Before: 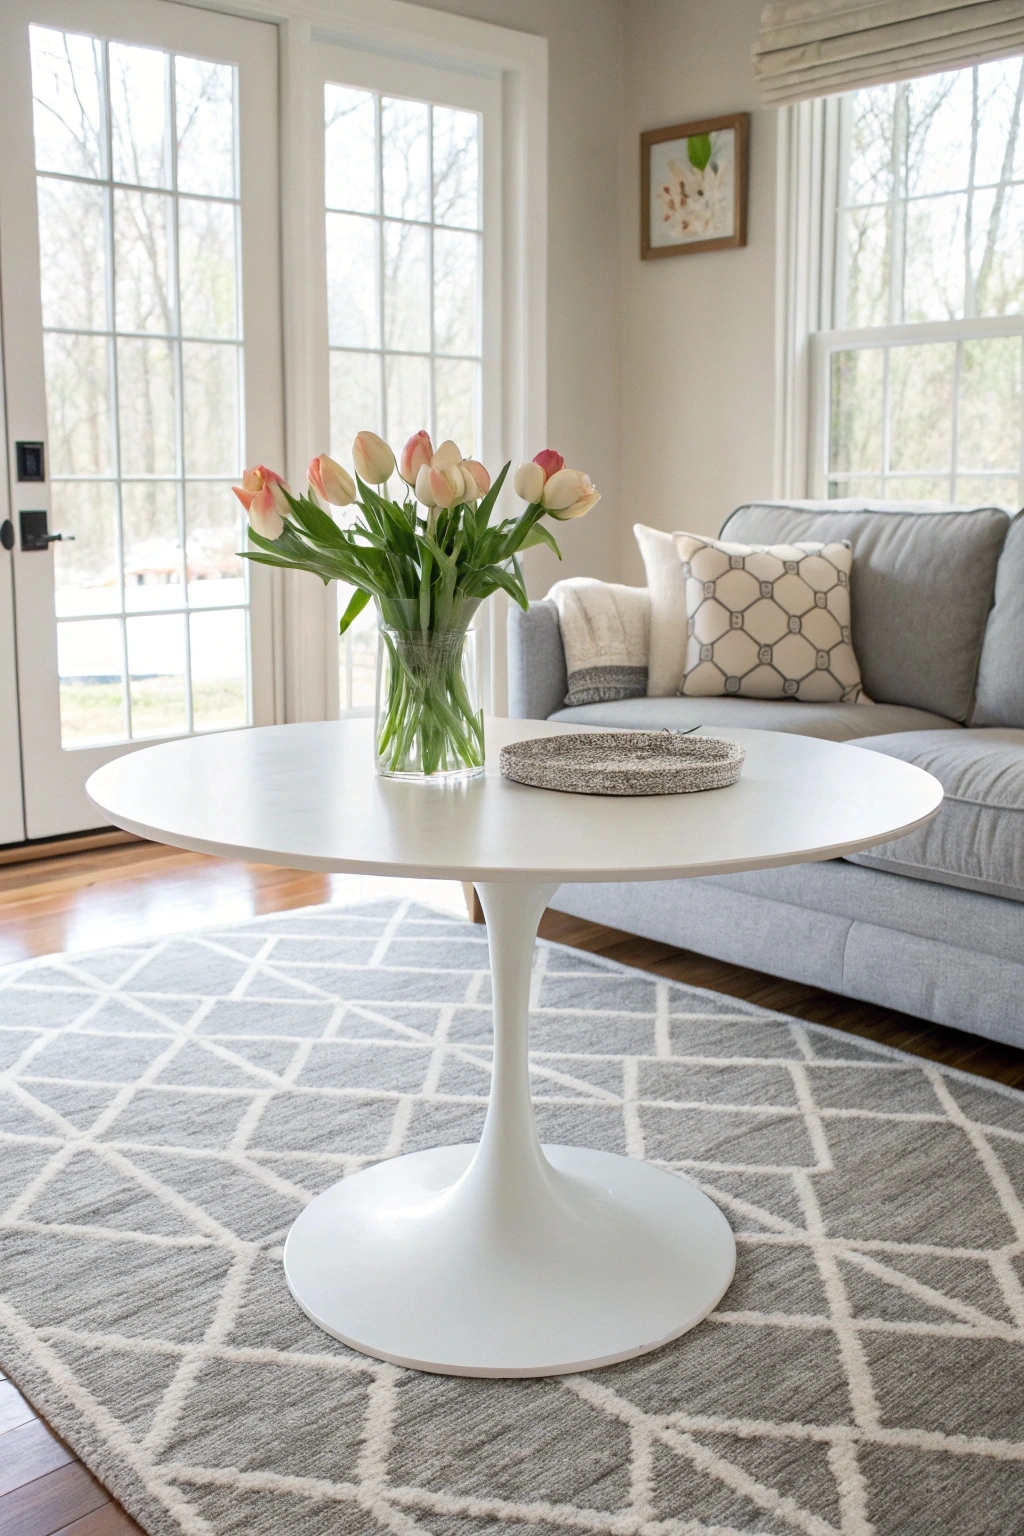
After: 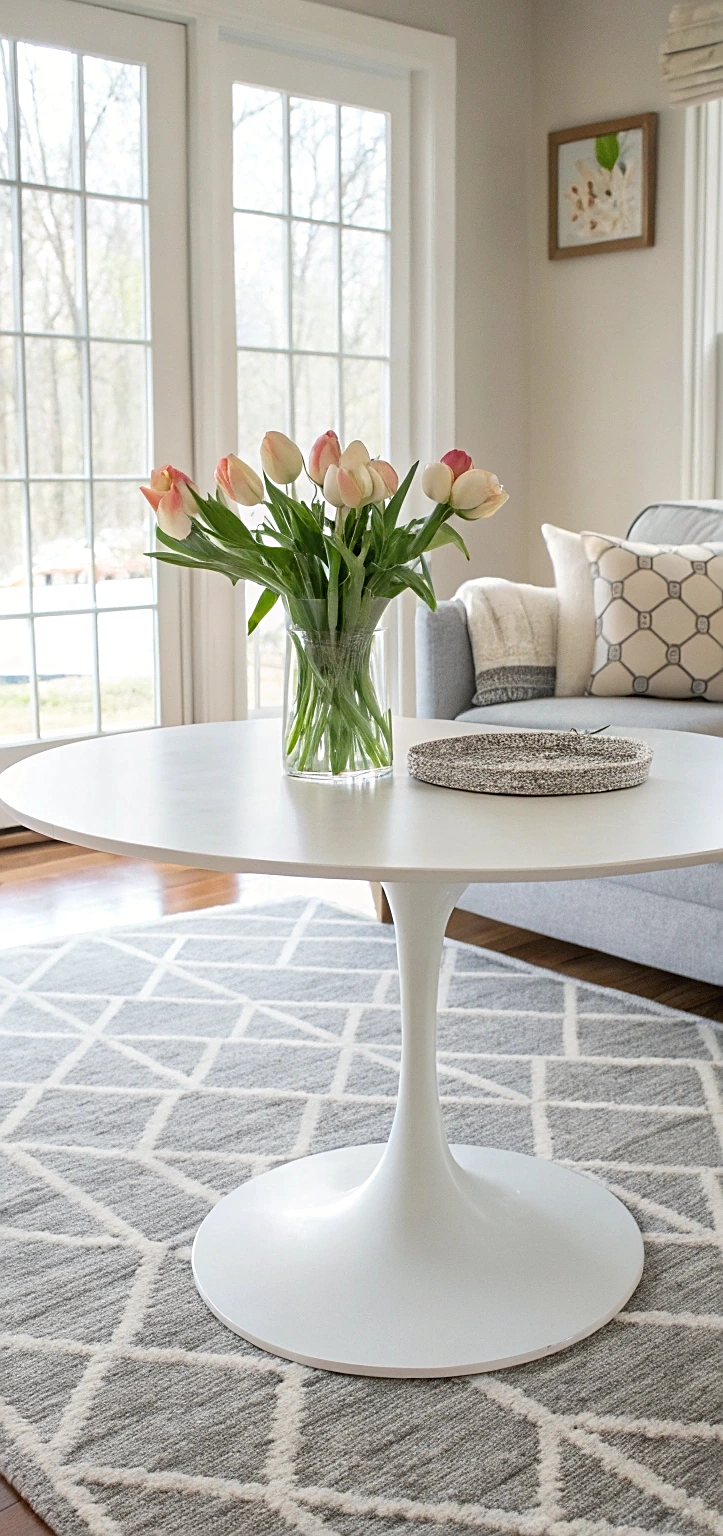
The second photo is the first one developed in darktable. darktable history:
crop and rotate: left 9.048%, right 20.285%
sharpen: on, module defaults
